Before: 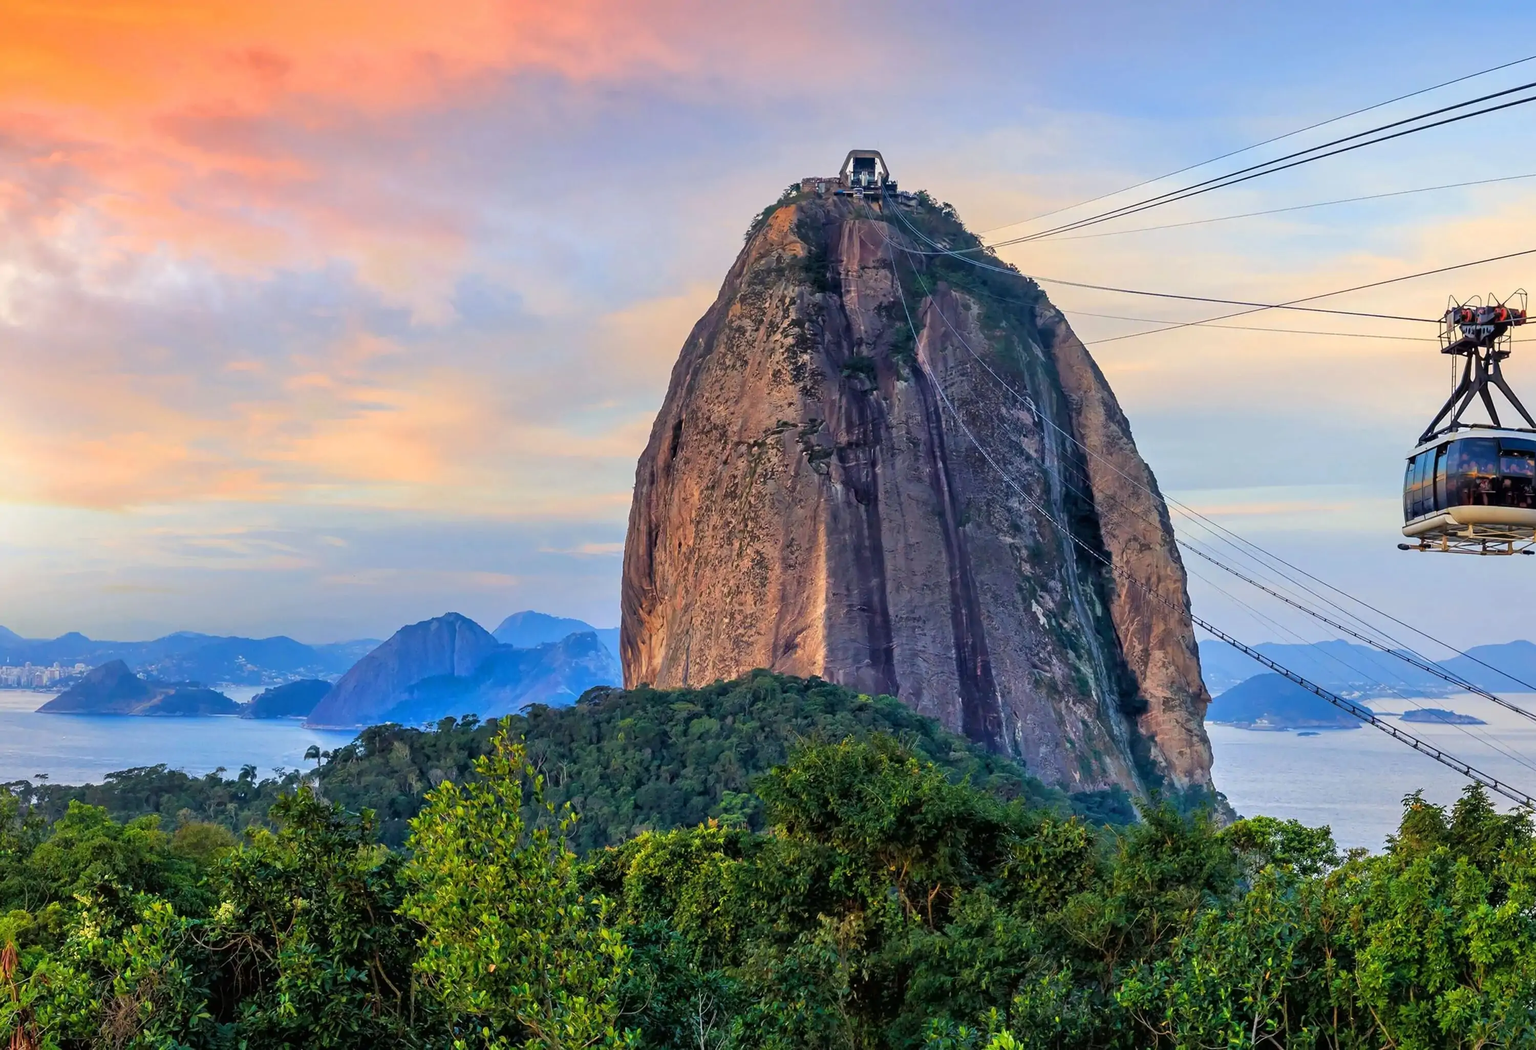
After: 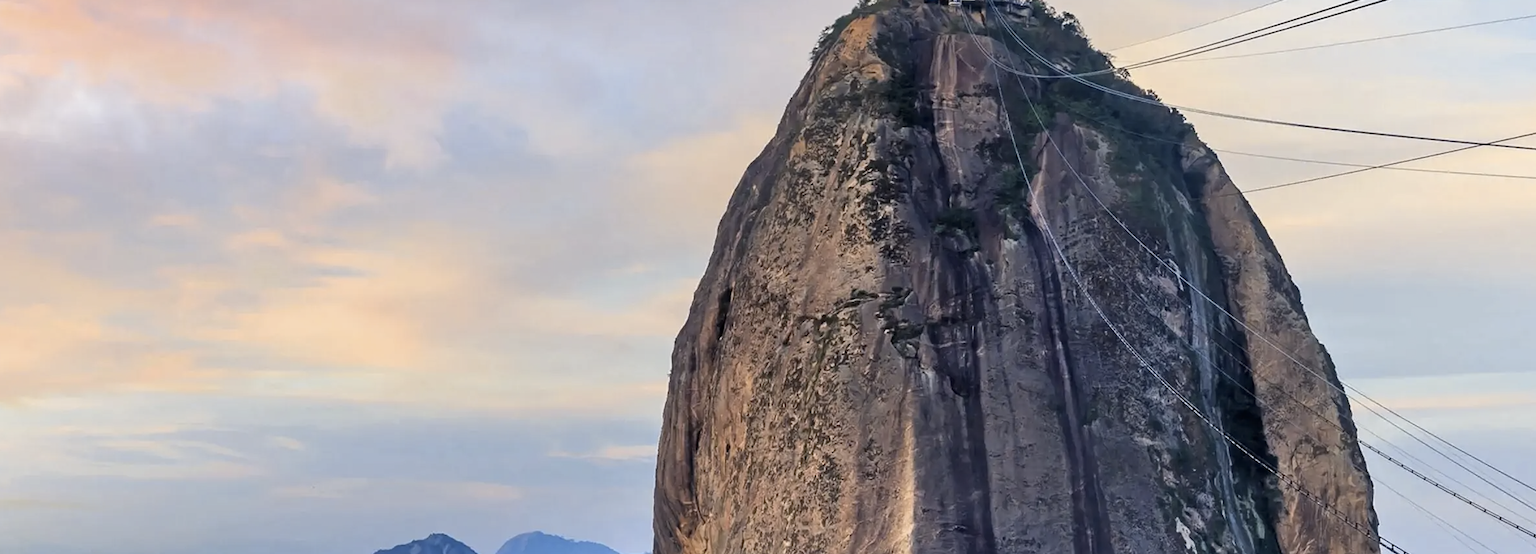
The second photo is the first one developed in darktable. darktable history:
color contrast: green-magenta contrast 0.8, blue-yellow contrast 1.1, unbound 0
contrast brightness saturation: contrast 0.1, saturation -0.36
crop: left 7.036%, top 18.398%, right 14.379%, bottom 40.043%
